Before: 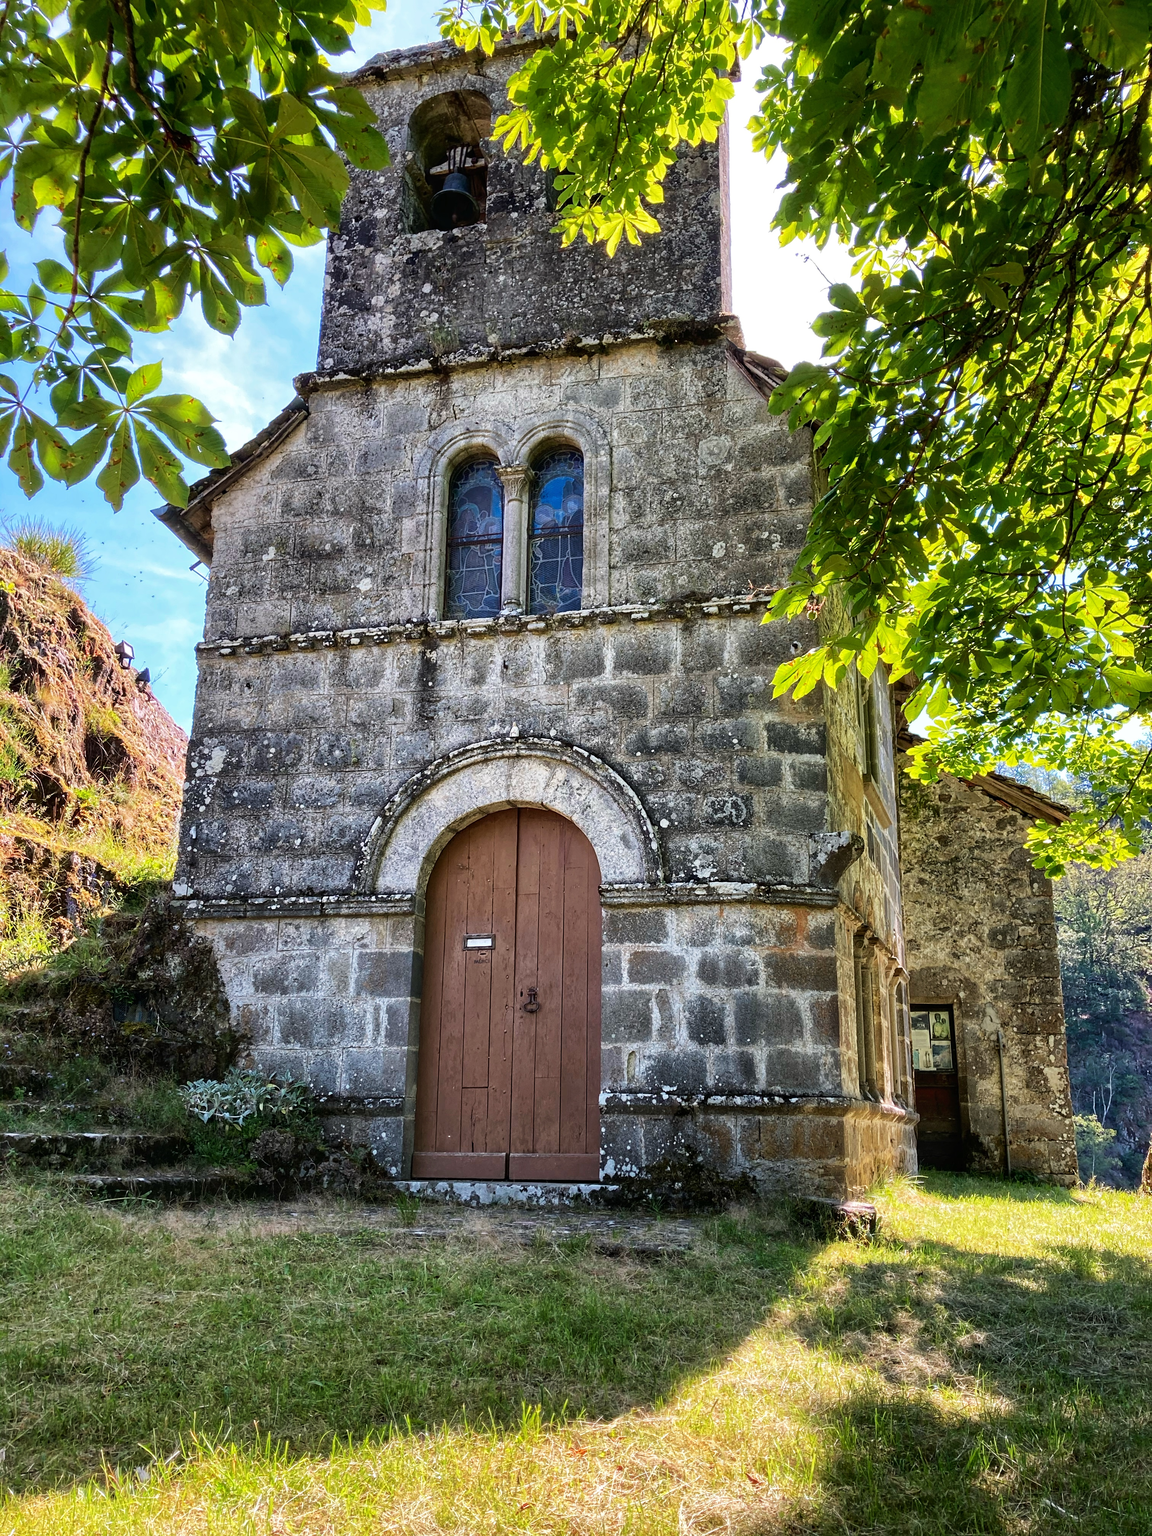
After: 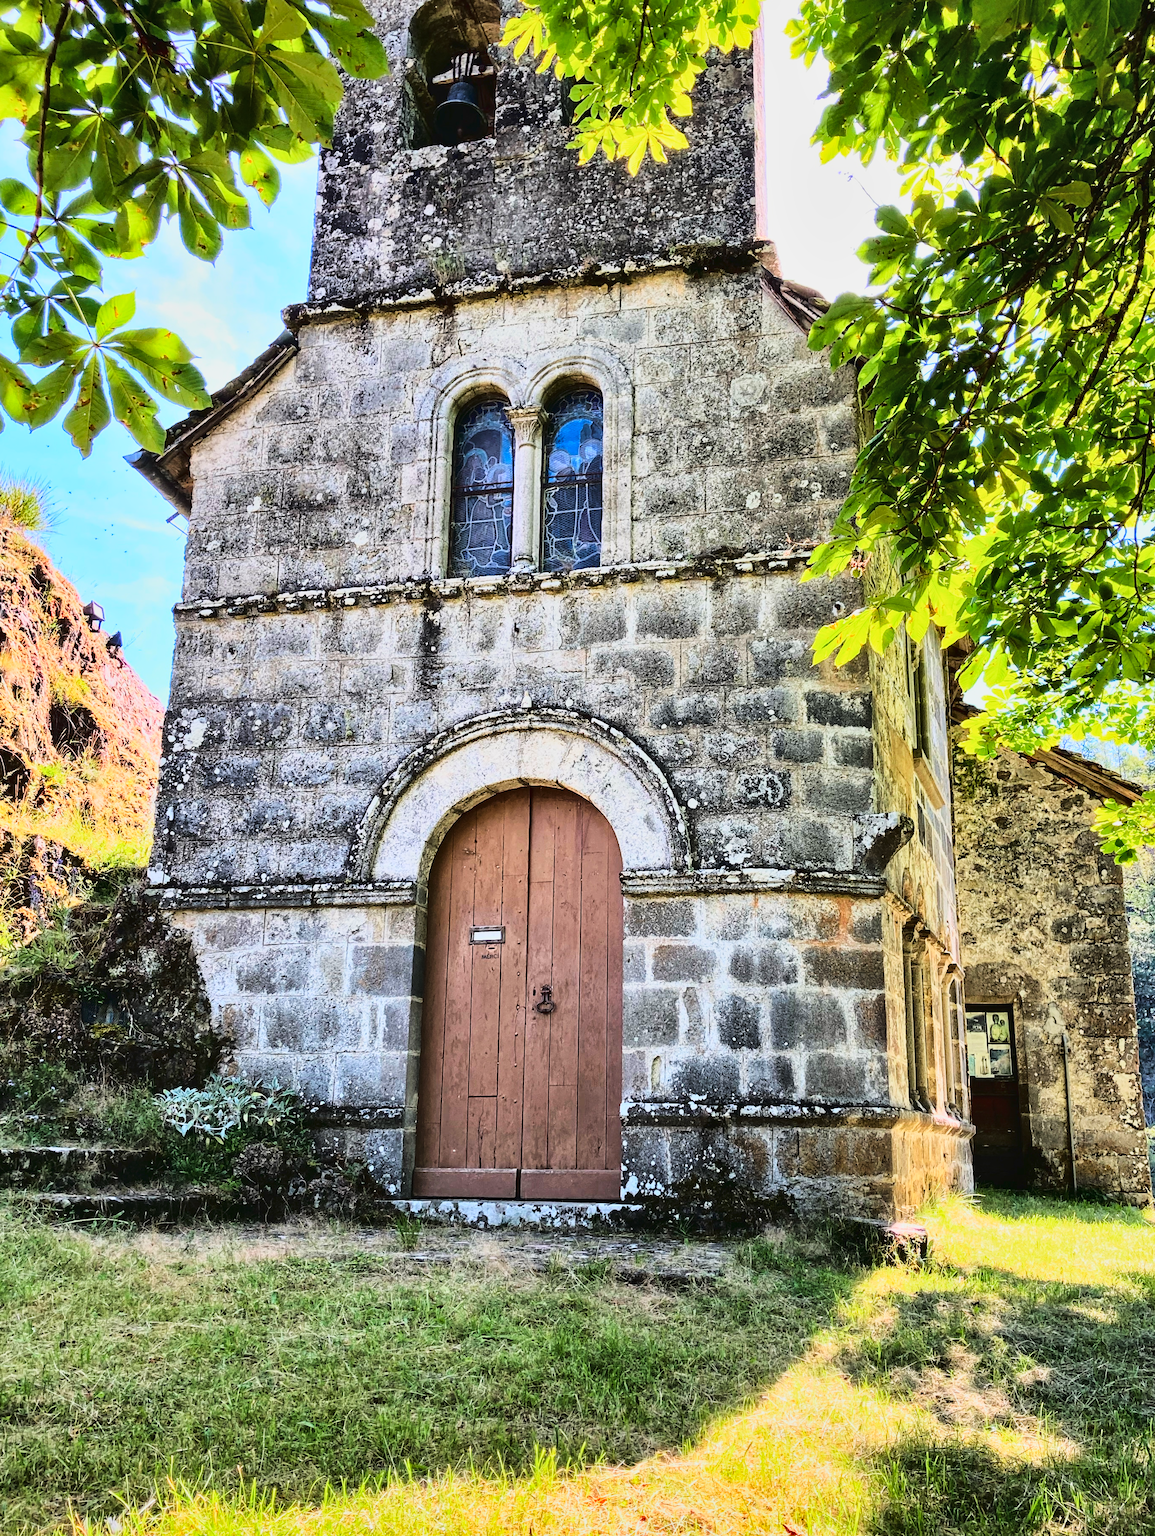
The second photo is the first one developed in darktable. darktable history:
contrast brightness saturation: contrast 0.012, saturation -0.058
shadows and highlights: soften with gaussian
crop: left 3.475%, top 6.464%, right 6.072%, bottom 3.339%
tone curve: curves: ch0 [(0, 0.026) (0.155, 0.133) (0.272, 0.34) (0.434, 0.625) (0.676, 0.871) (0.994, 0.955)], color space Lab, linked channels, preserve colors none
